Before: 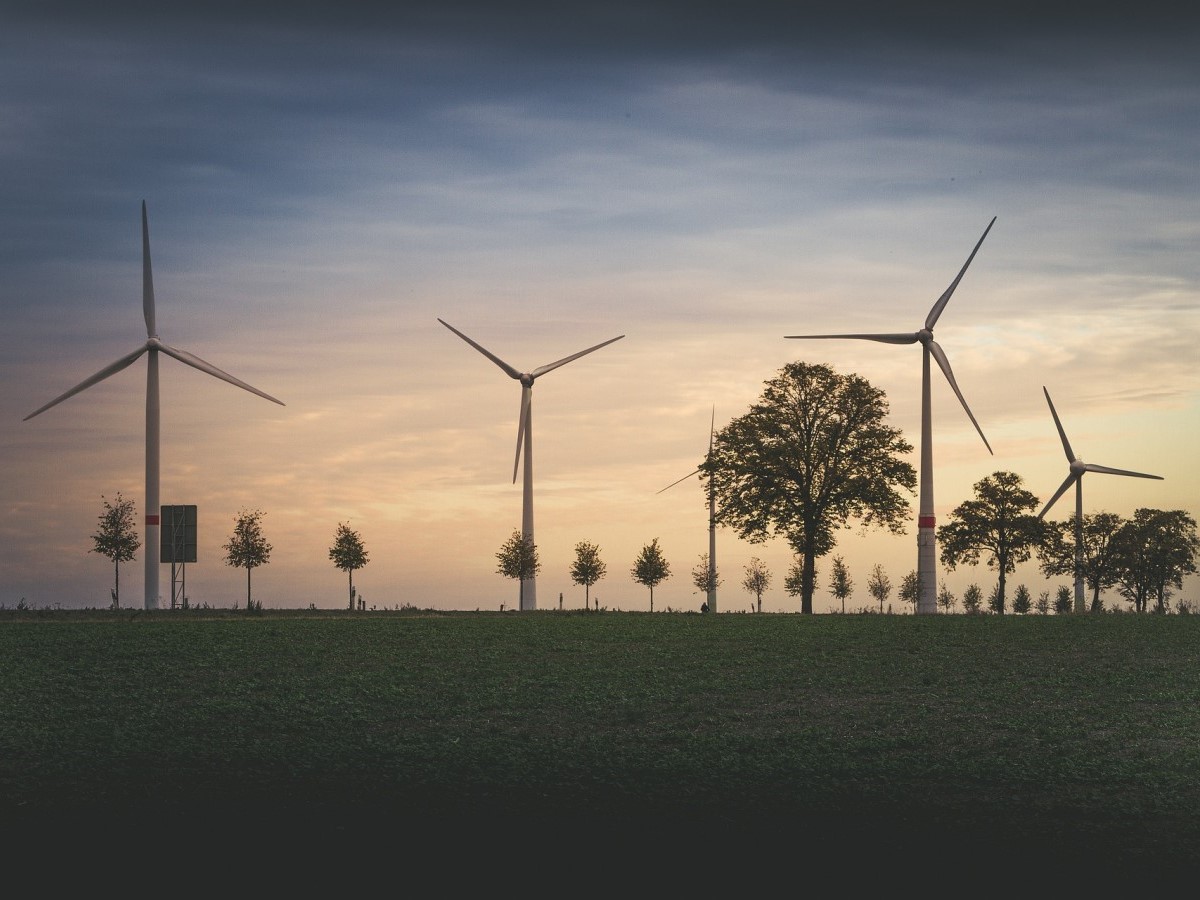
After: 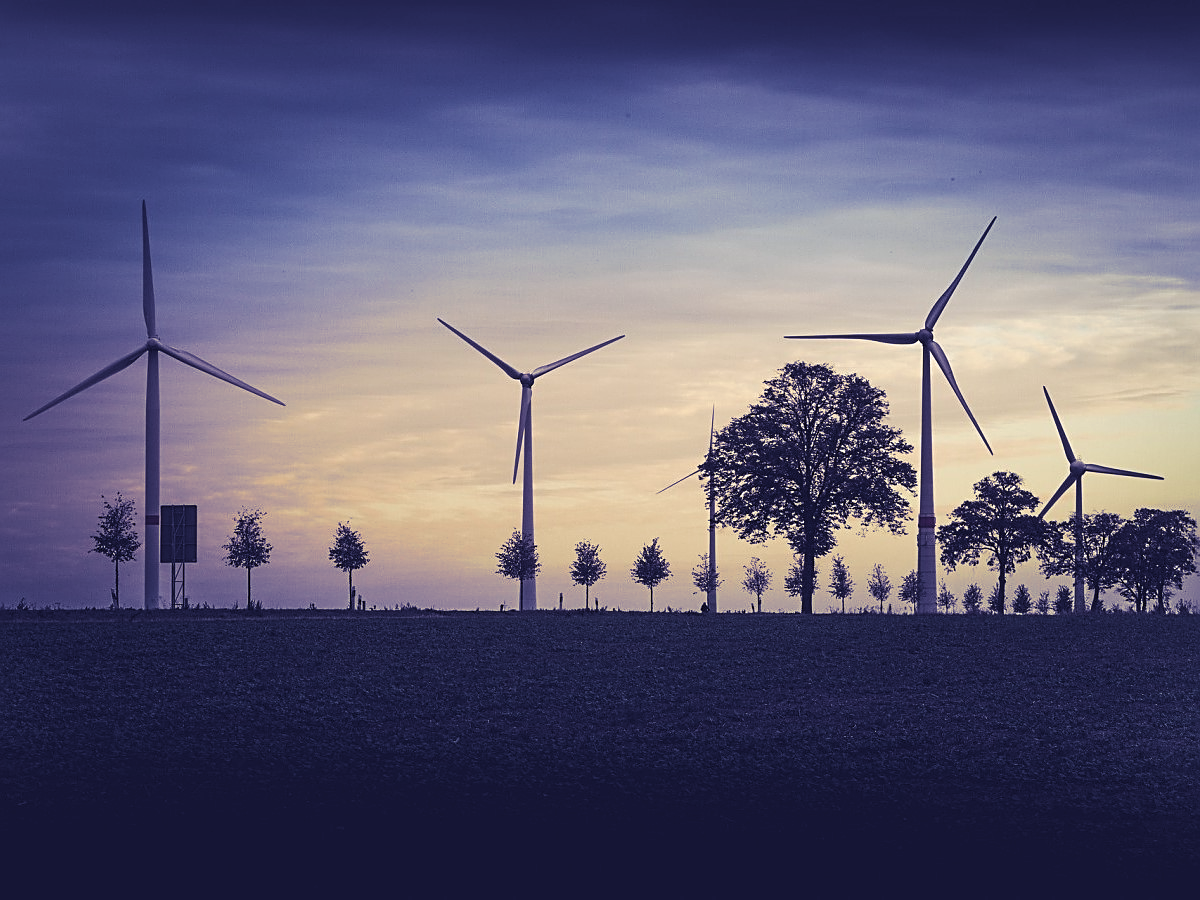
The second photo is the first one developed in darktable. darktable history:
sharpen: on, module defaults
white balance: red 0.988, blue 1.017
color zones: curves: ch1 [(0.113, 0.438) (0.75, 0.5)]; ch2 [(0.12, 0.526) (0.75, 0.5)]
split-toning: shadows › hue 242.67°, shadows › saturation 0.733, highlights › hue 45.33°, highlights › saturation 0.667, balance -53.304, compress 21.15%
